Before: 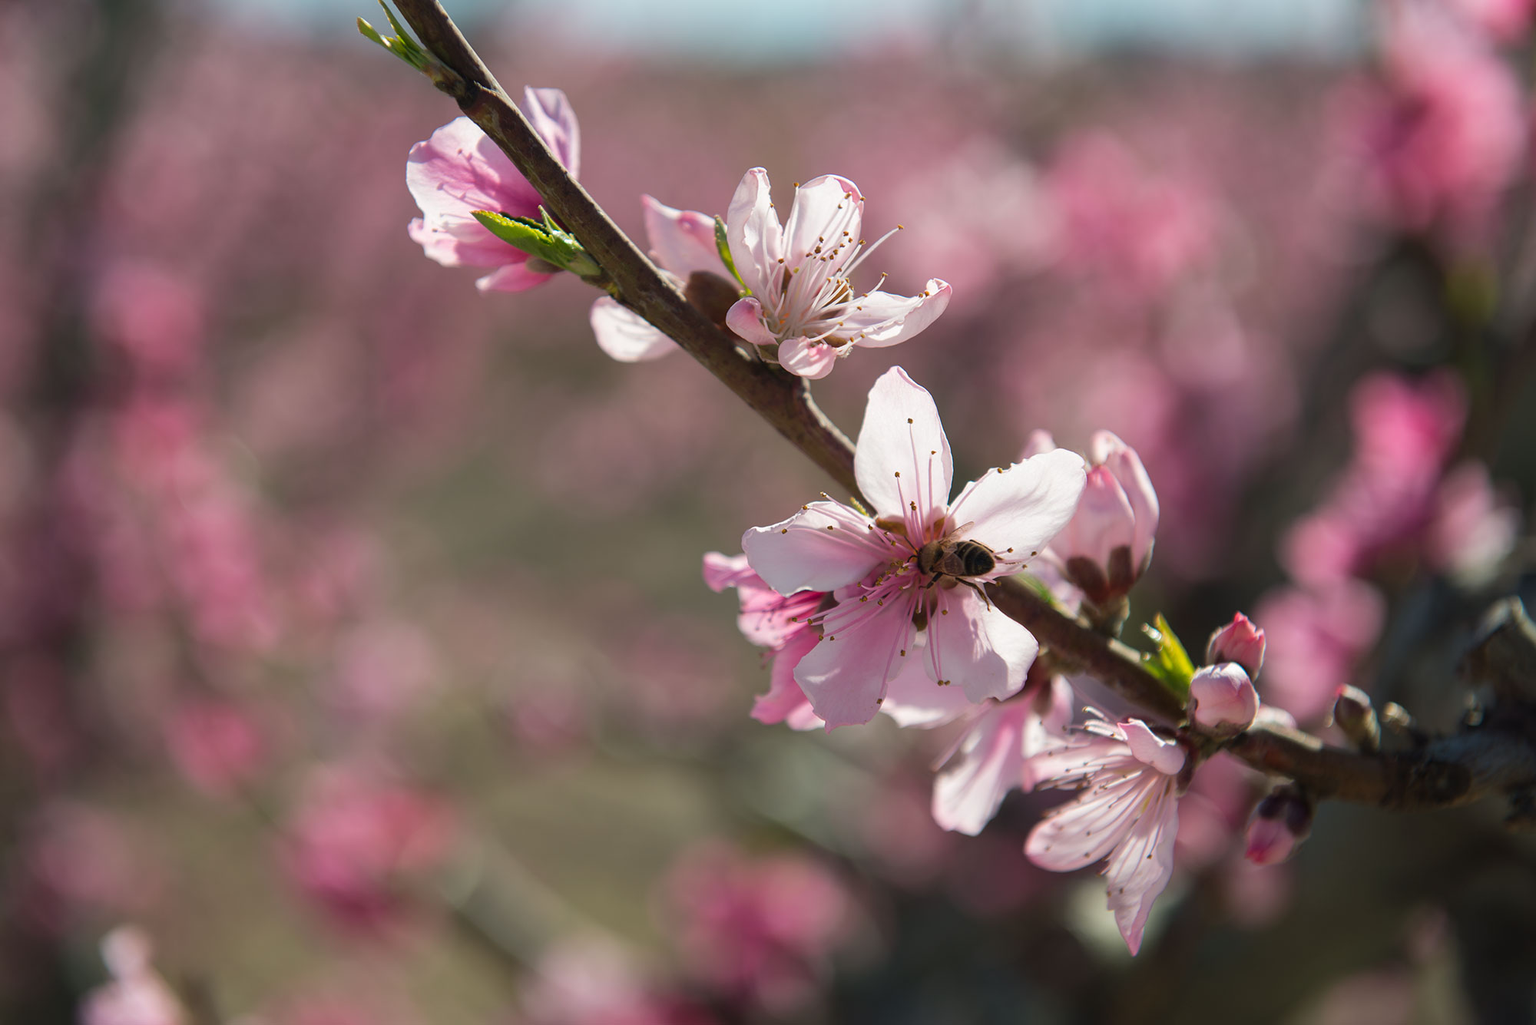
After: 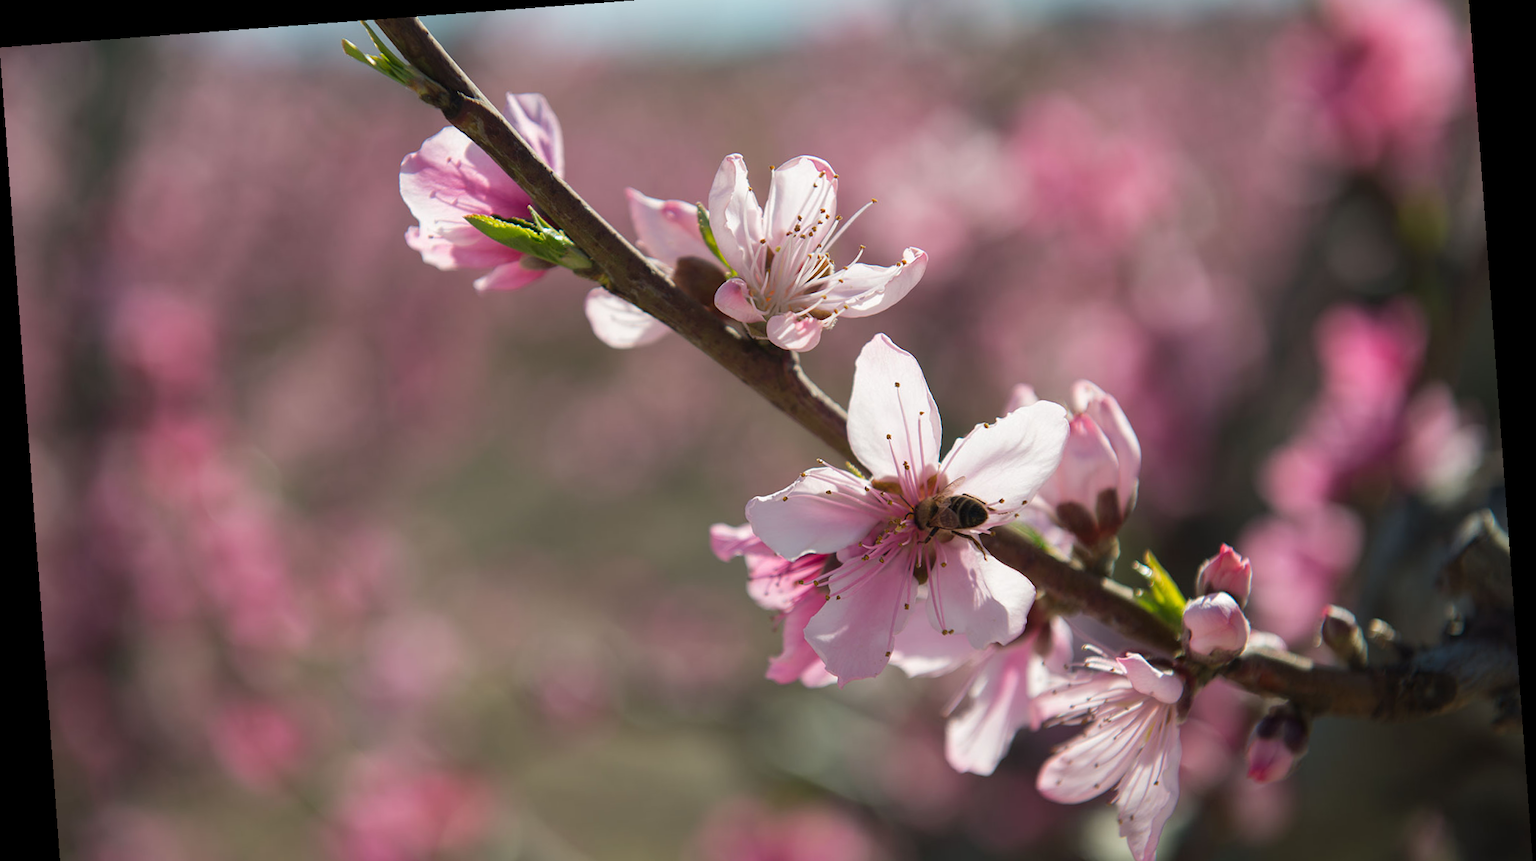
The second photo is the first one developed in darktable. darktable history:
rotate and perspective: rotation -4.25°, automatic cropping off
crop and rotate: top 5.667%, bottom 14.937%
